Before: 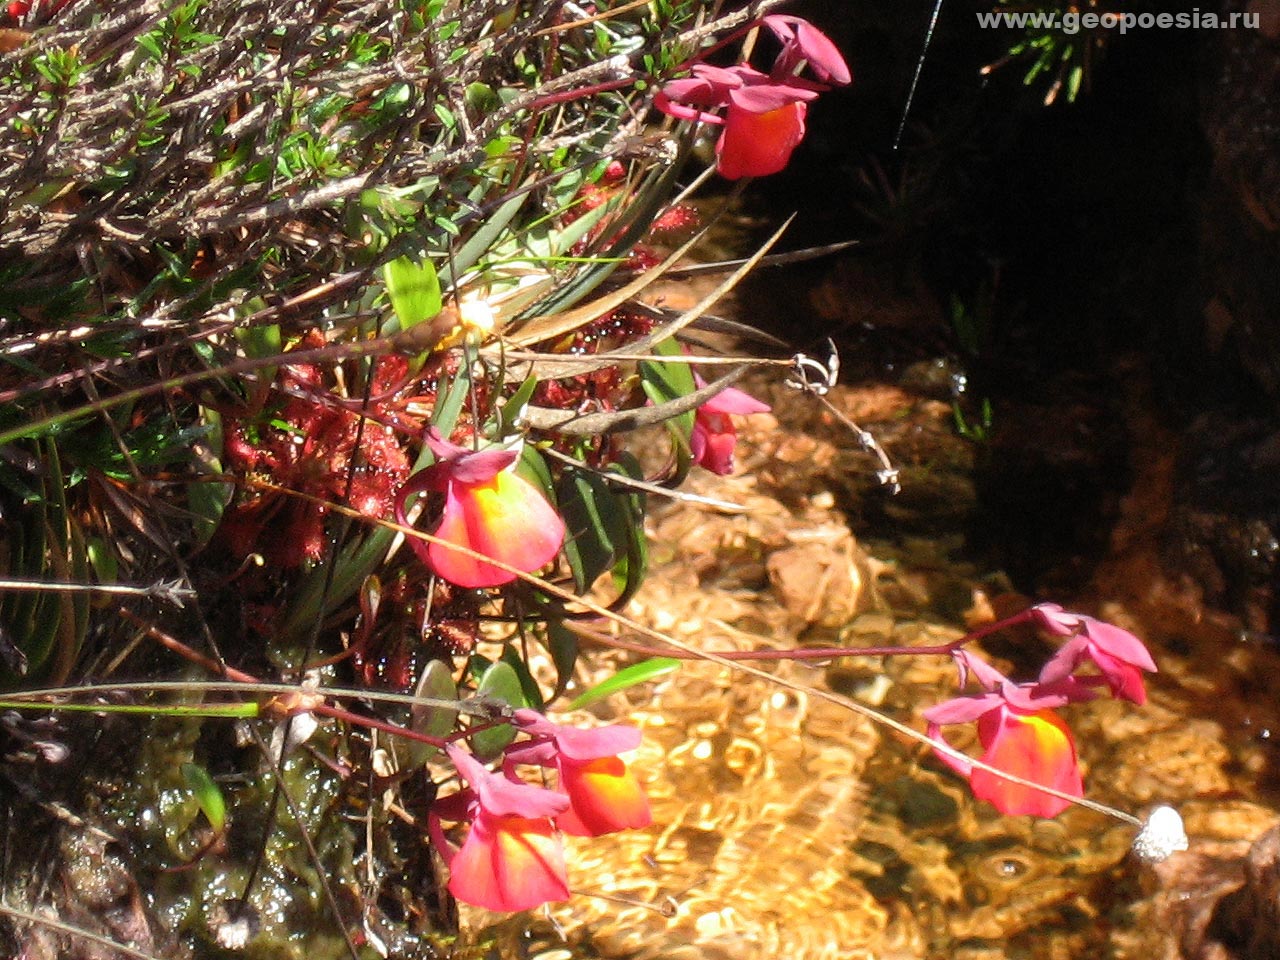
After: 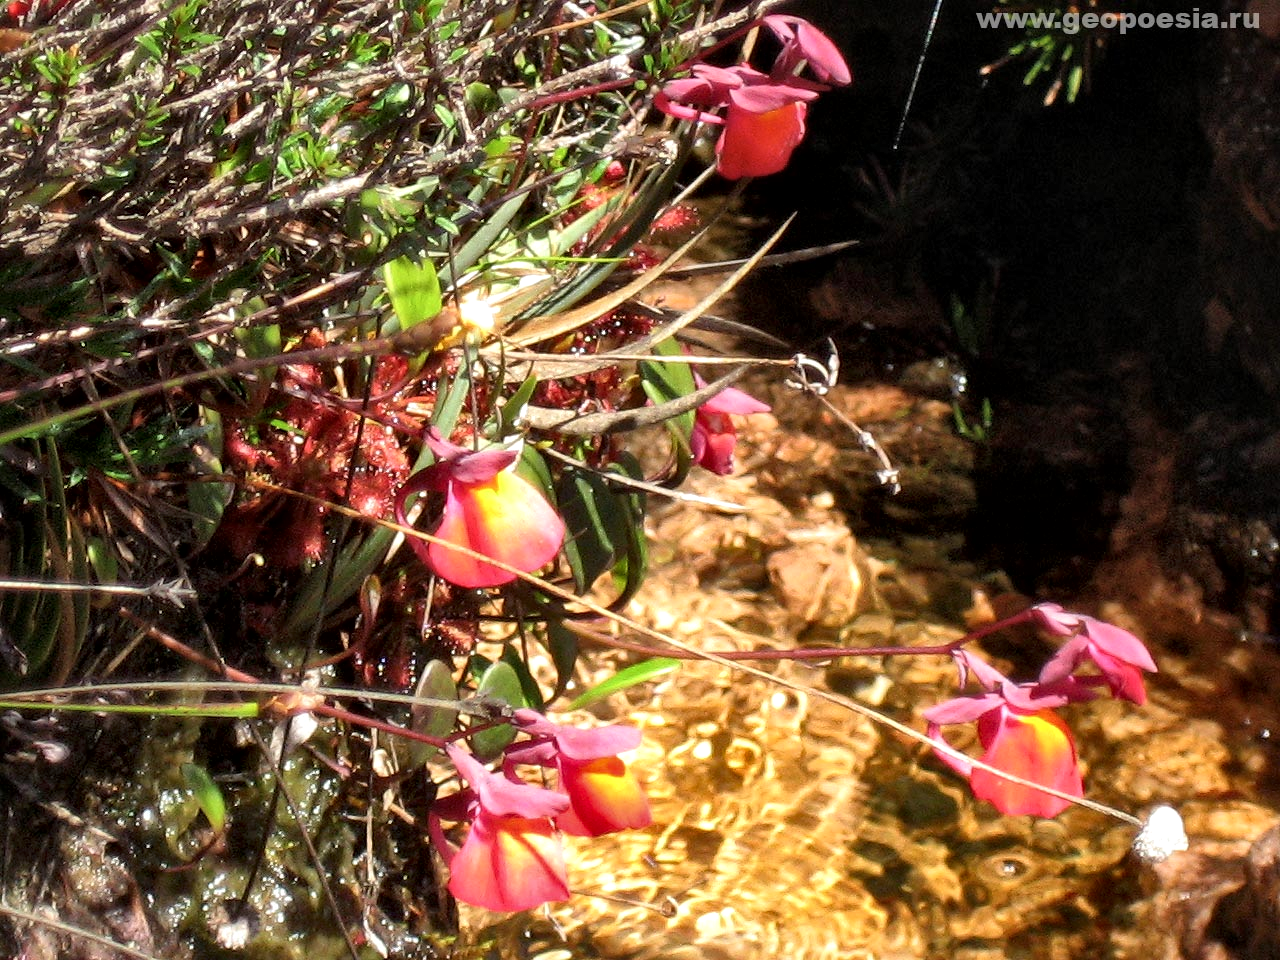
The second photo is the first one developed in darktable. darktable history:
local contrast: mode bilateral grid, contrast 20, coarseness 50, detail 171%, midtone range 0.2
